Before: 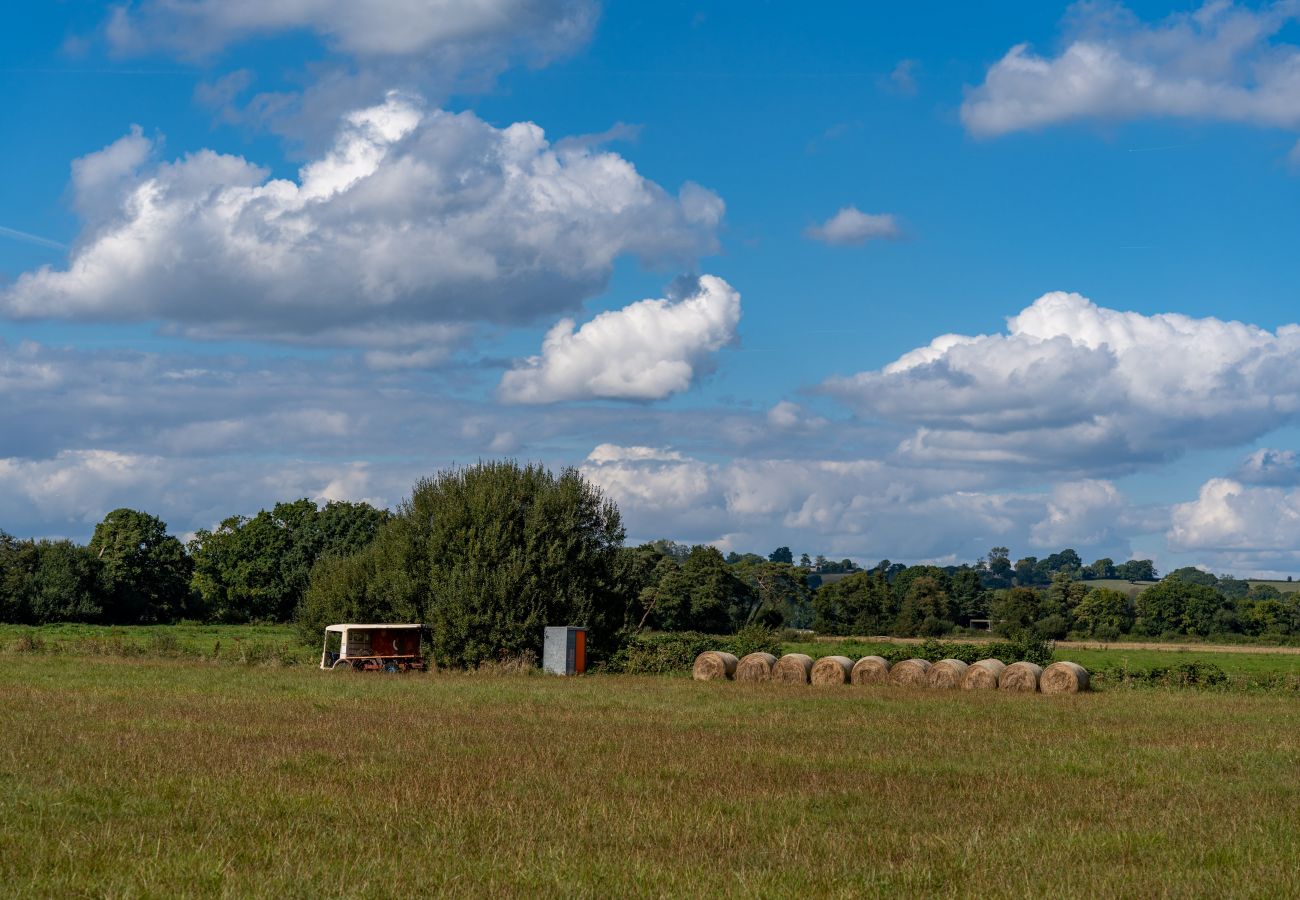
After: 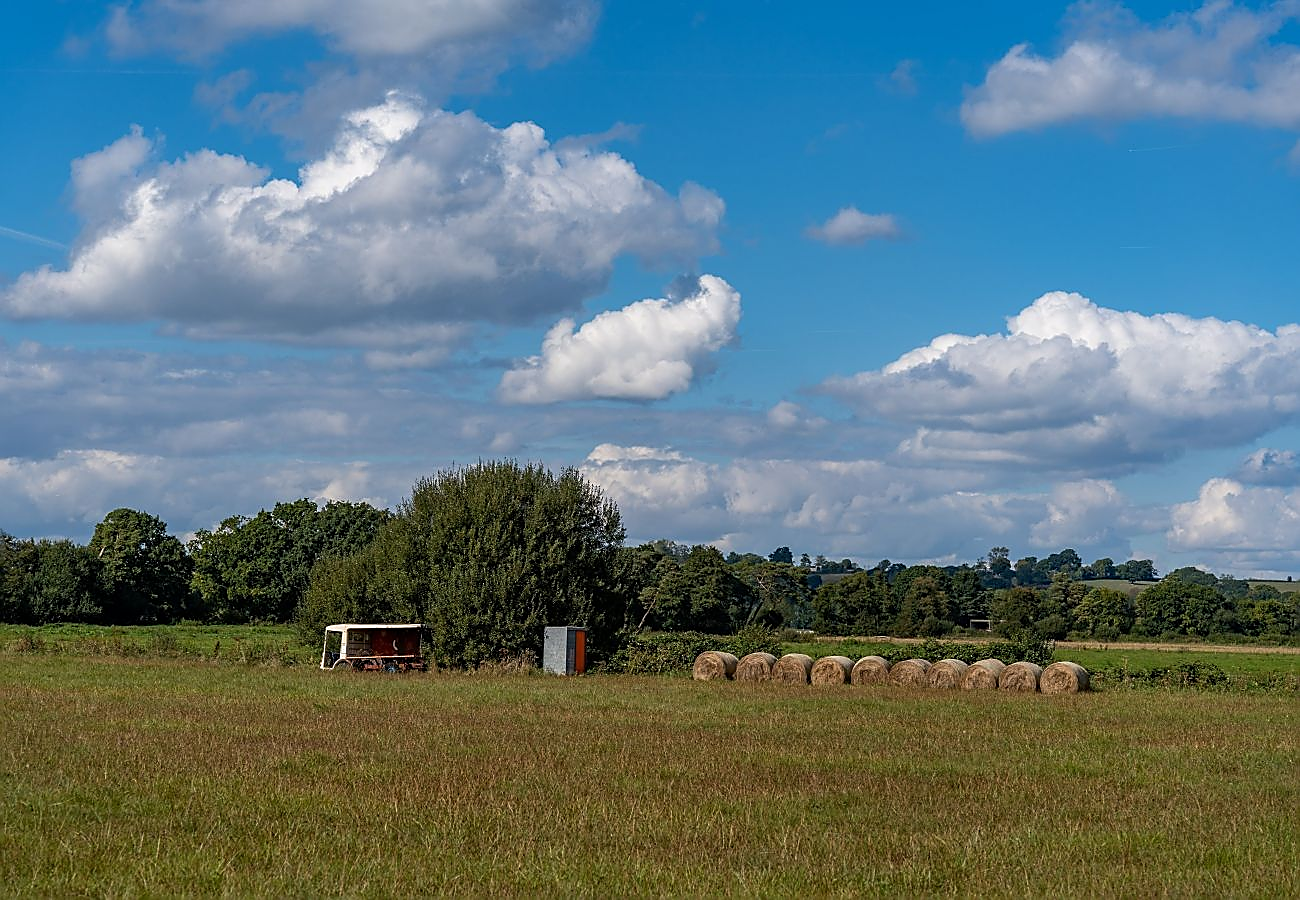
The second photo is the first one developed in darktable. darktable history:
sharpen: radius 1.358, amount 1.237, threshold 0.67
